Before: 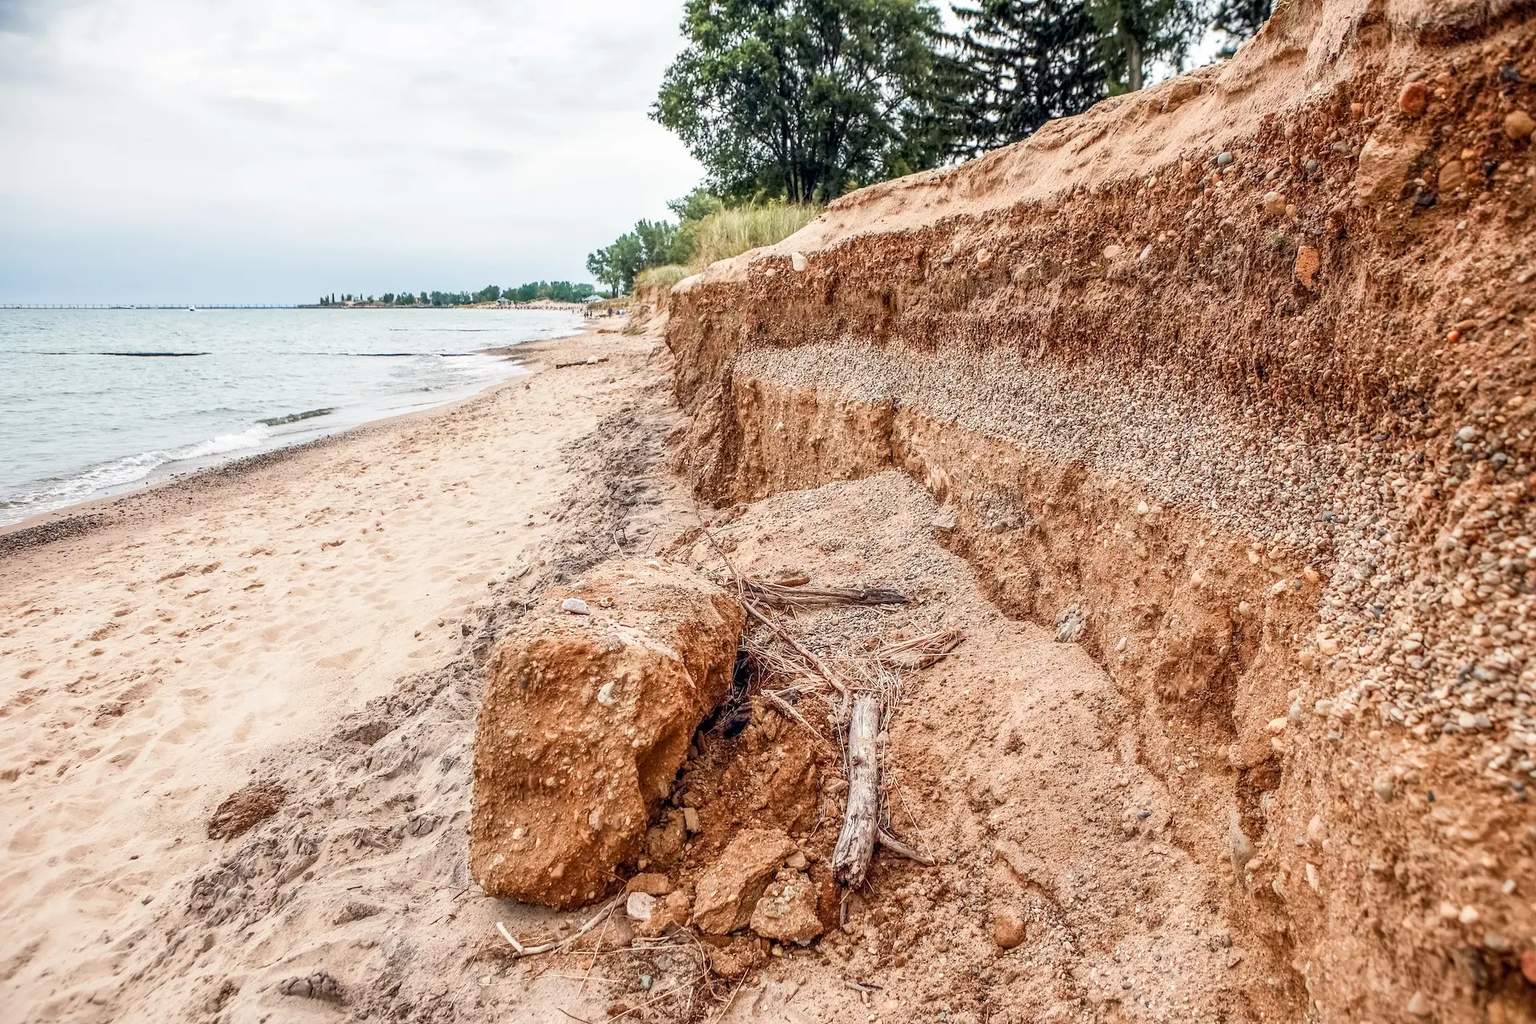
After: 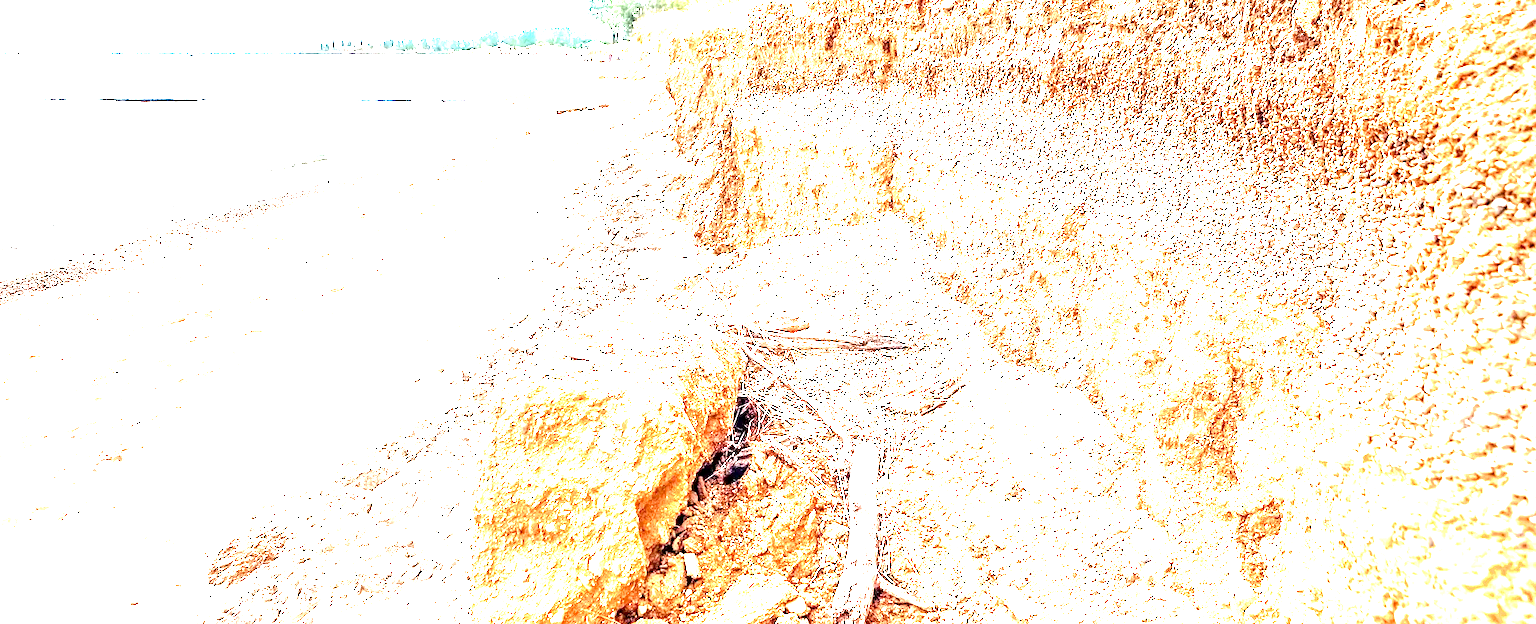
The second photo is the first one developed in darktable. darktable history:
shadows and highlights: shadows -30.05, highlights 29.63, highlights color adjustment 0.073%
tone equalizer: -8 EV -0.737 EV, -7 EV -0.702 EV, -6 EV -0.58 EV, -5 EV -0.418 EV, -3 EV 0.401 EV, -2 EV 0.6 EV, -1 EV 0.691 EV, +0 EV 0.733 EV
crop and rotate: top 24.912%, bottom 14.035%
exposure: black level correction 0.001, exposure 2.601 EV, compensate highlight preservation false
